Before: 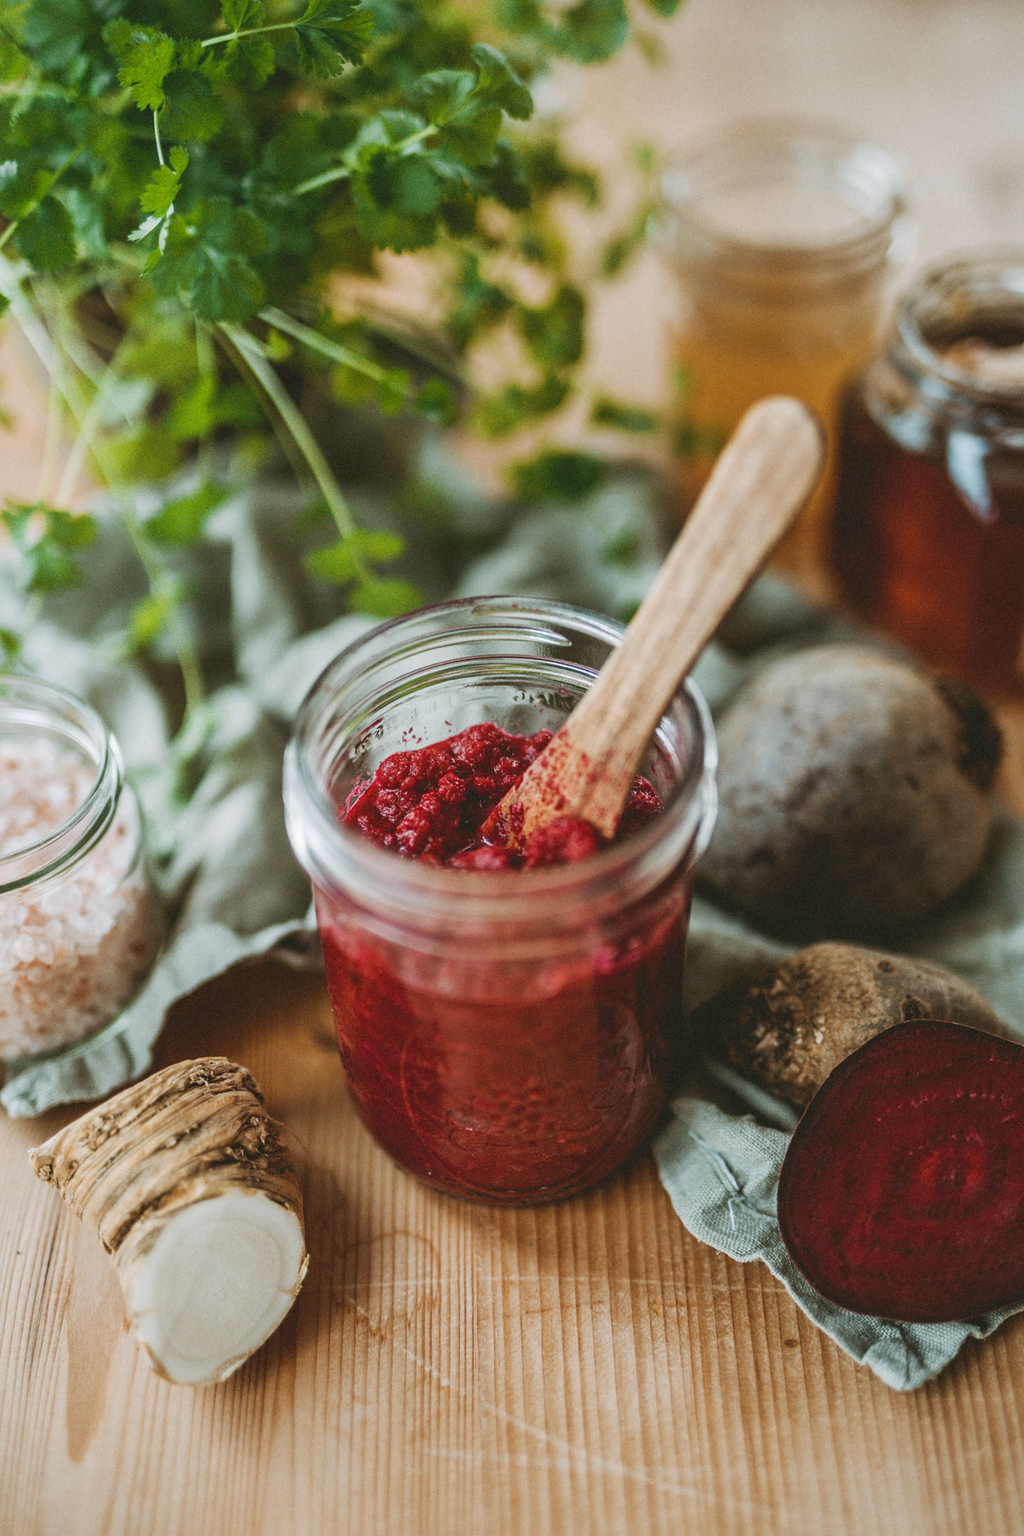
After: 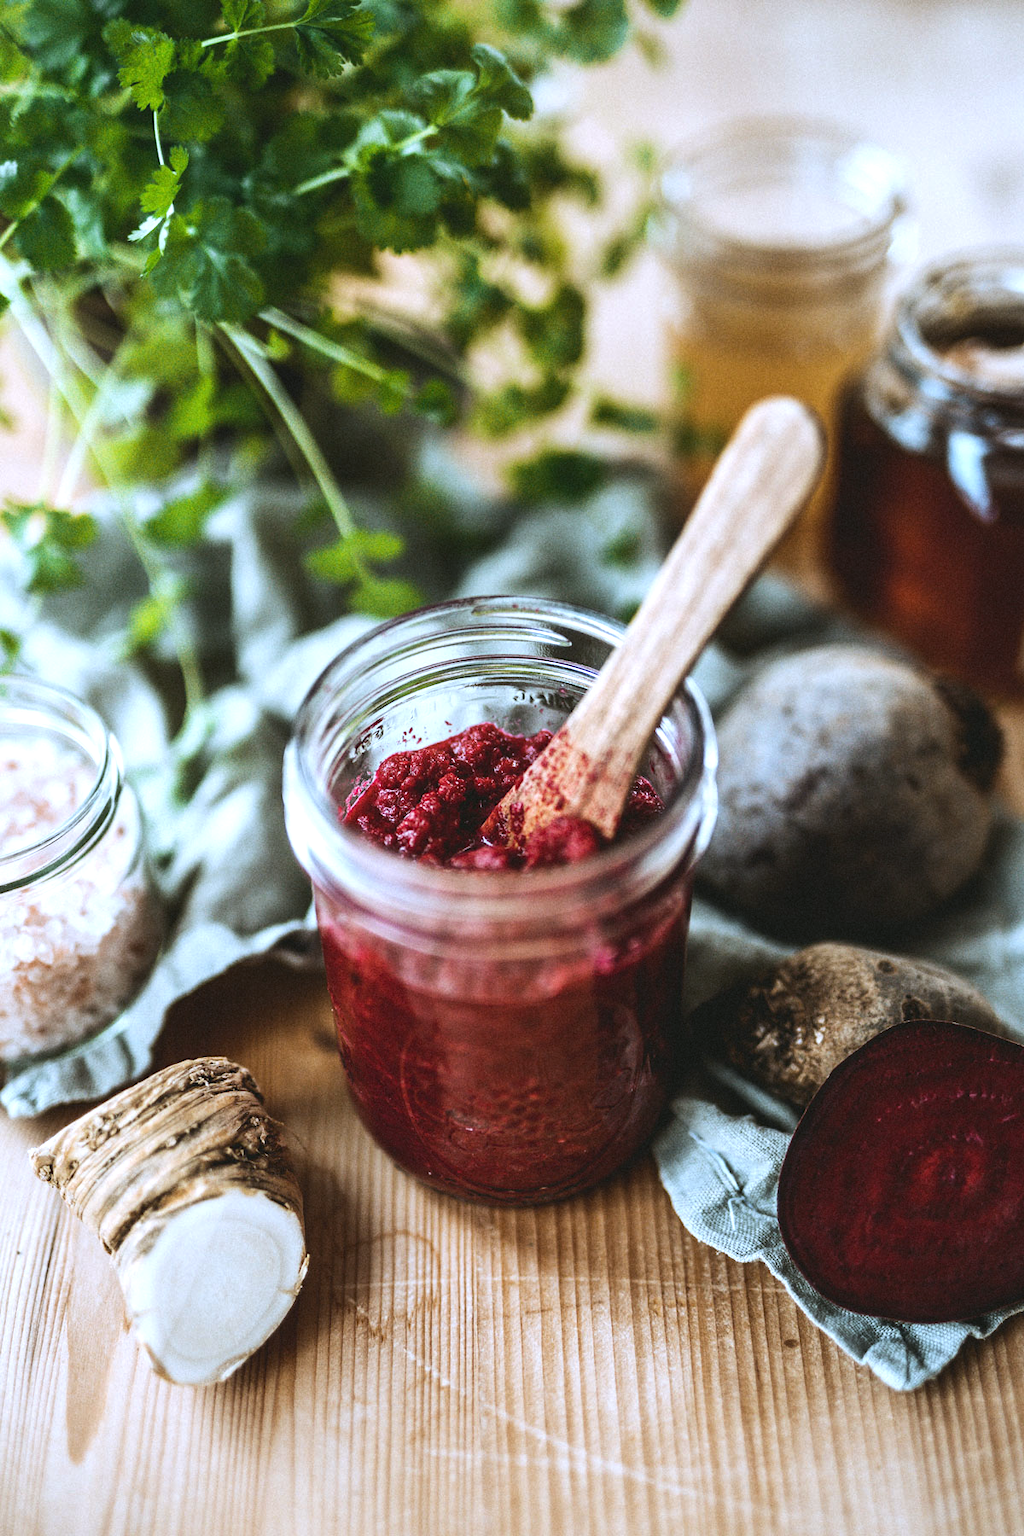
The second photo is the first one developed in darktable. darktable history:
tone equalizer: -8 EV -0.75 EV, -7 EV -0.7 EV, -6 EV -0.6 EV, -5 EV -0.4 EV, -3 EV 0.4 EV, -2 EV 0.6 EV, -1 EV 0.7 EV, +0 EV 0.75 EV, edges refinement/feathering 500, mask exposure compensation -1.57 EV, preserve details no
white balance: red 0.948, green 1.02, blue 1.176
